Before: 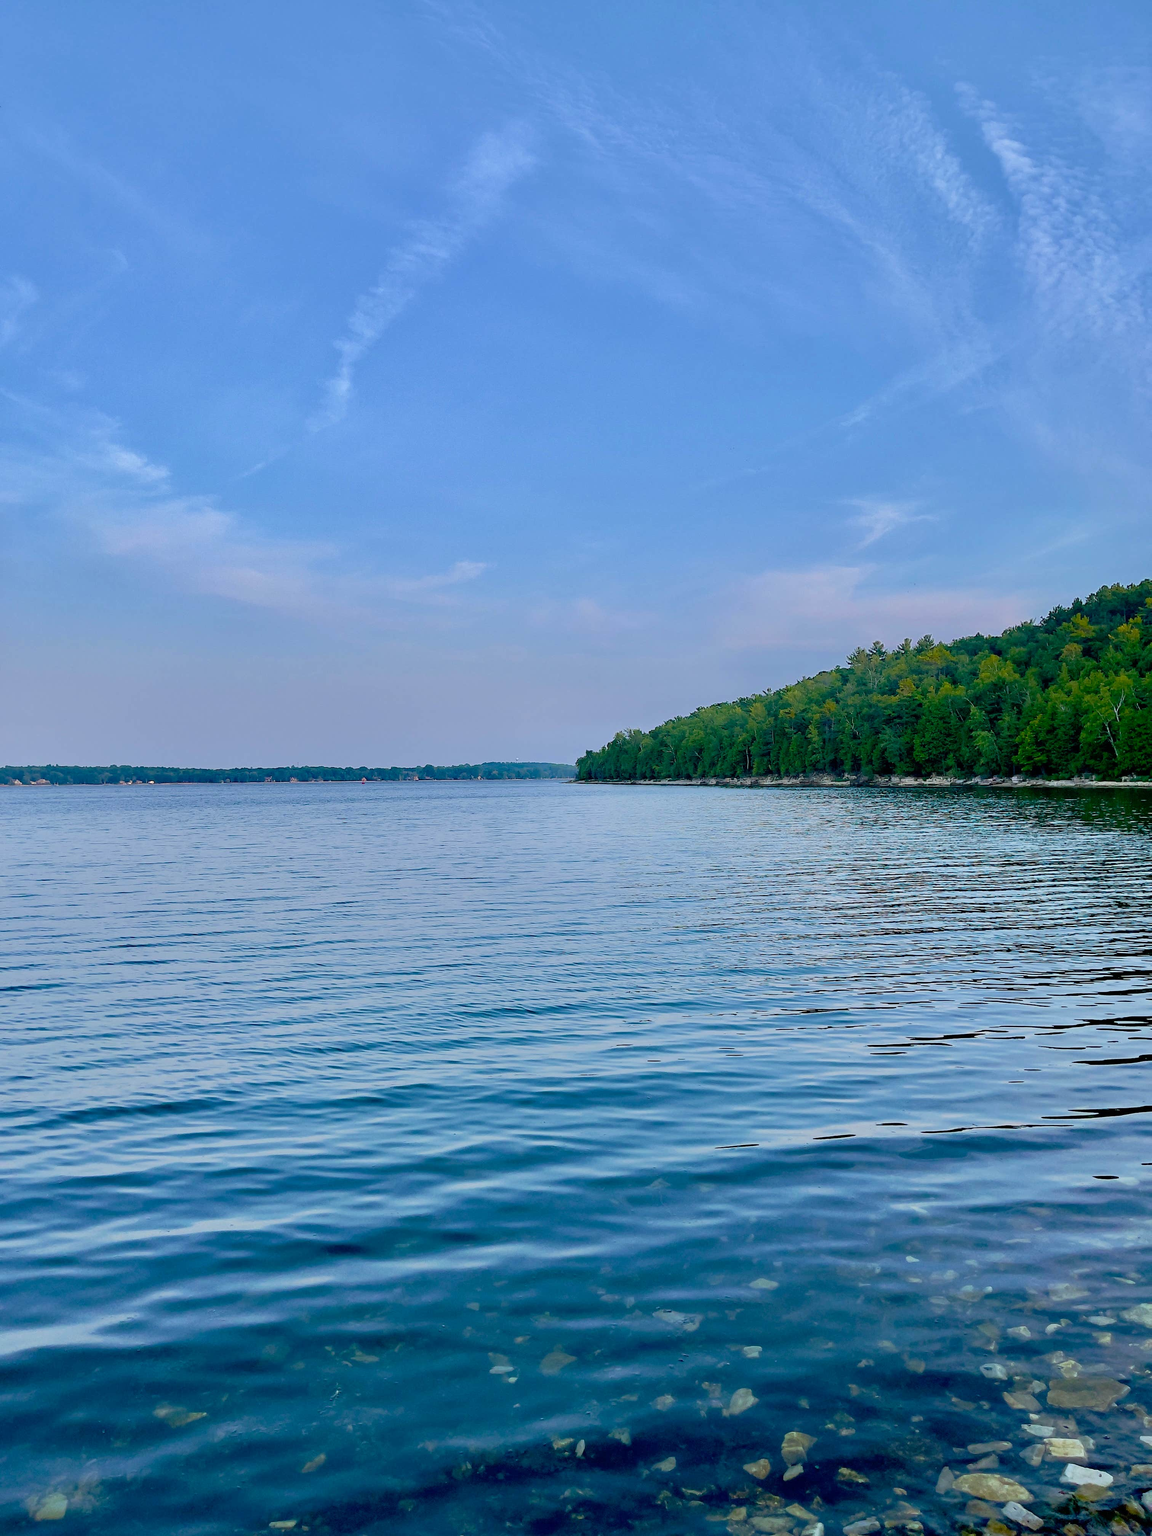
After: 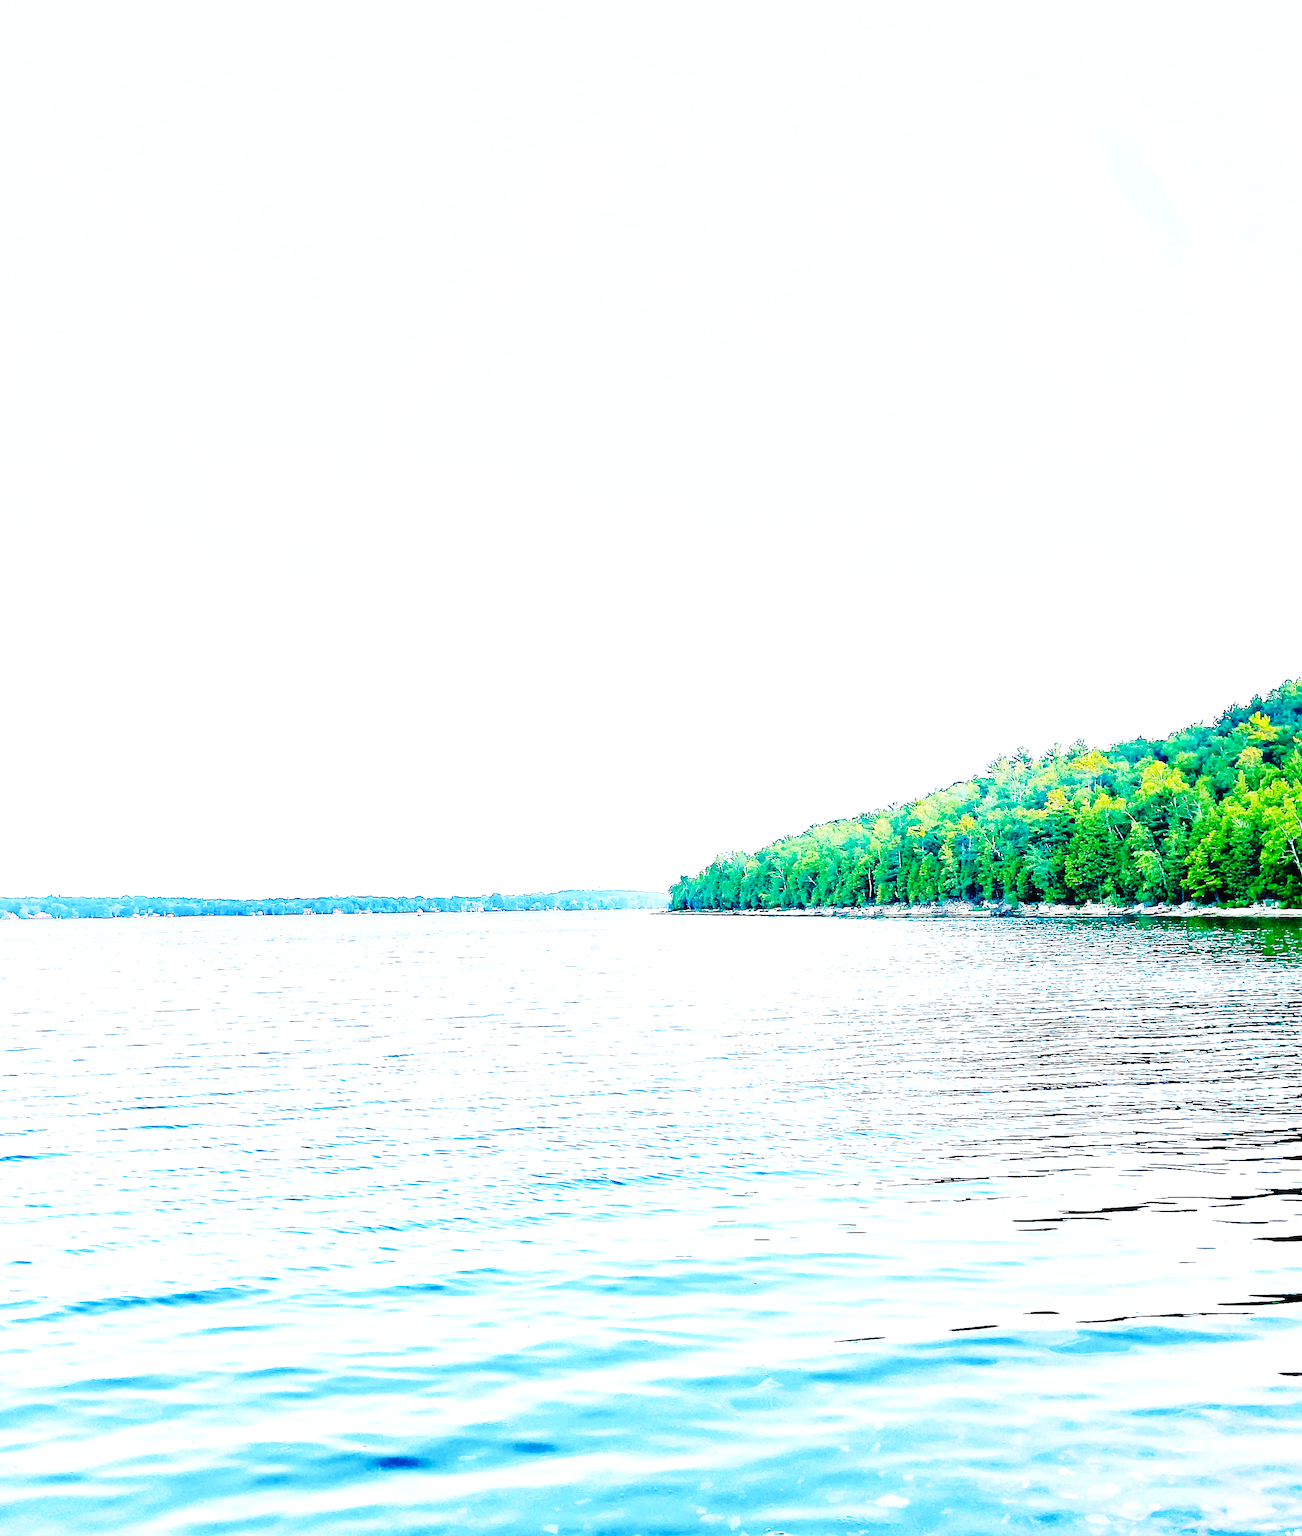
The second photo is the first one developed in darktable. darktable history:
sharpen: on, module defaults
exposure: black level correction 0, exposure 1.961 EV, compensate highlight preservation false
crop and rotate: angle 0.266°, left 0.287%, right 2.773%, bottom 14.268%
velvia: strength 44.44%
base curve: curves: ch0 [(0, 0.003) (0.001, 0.002) (0.006, 0.004) (0.02, 0.022) (0.048, 0.086) (0.094, 0.234) (0.162, 0.431) (0.258, 0.629) (0.385, 0.8) (0.548, 0.918) (0.751, 0.988) (1, 1)], preserve colors none
